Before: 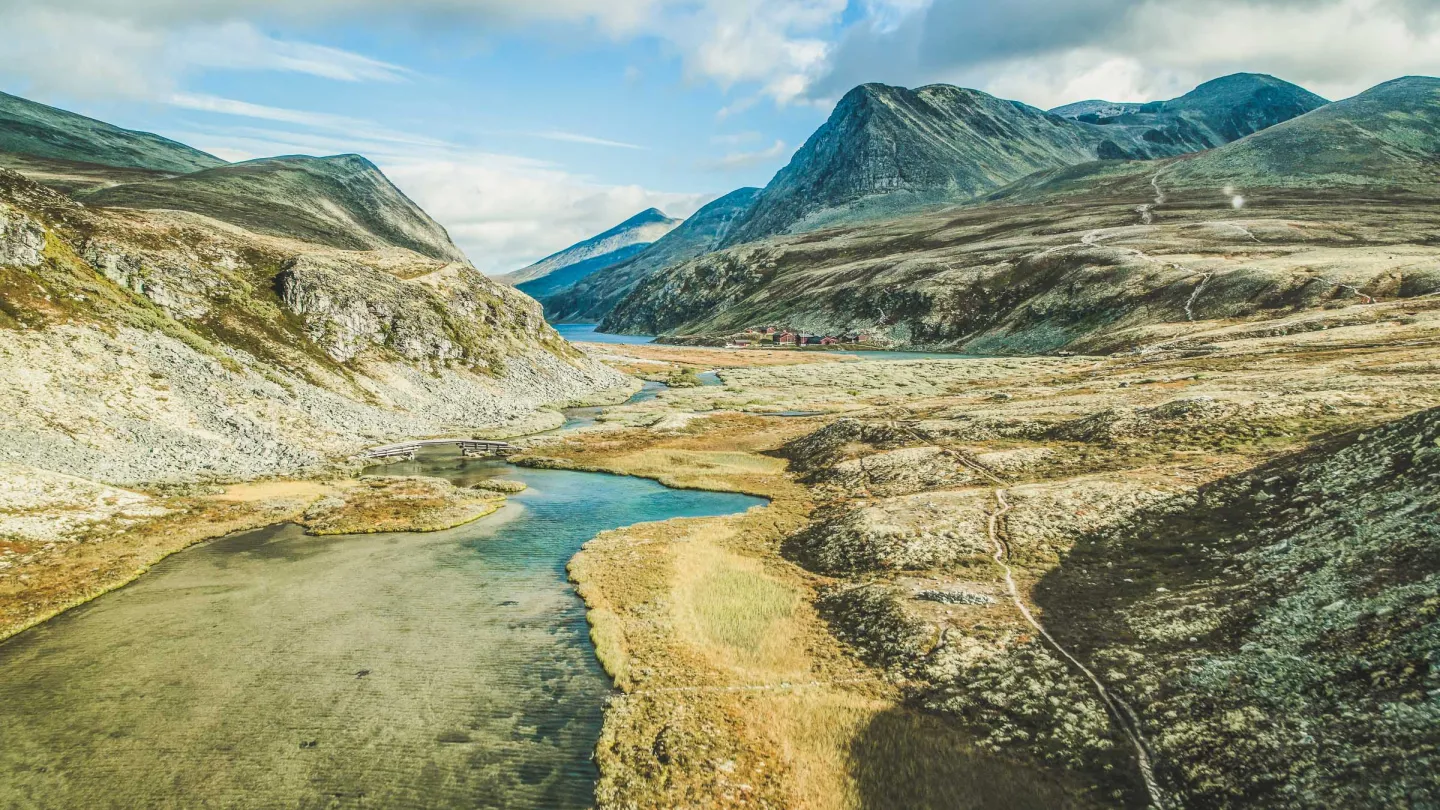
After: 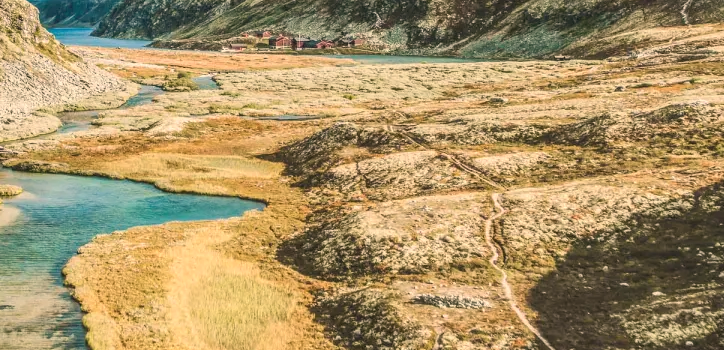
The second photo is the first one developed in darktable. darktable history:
crop: left 35.03%, top 36.625%, right 14.663%, bottom 20.057%
white balance: red 1.127, blue 0.943
